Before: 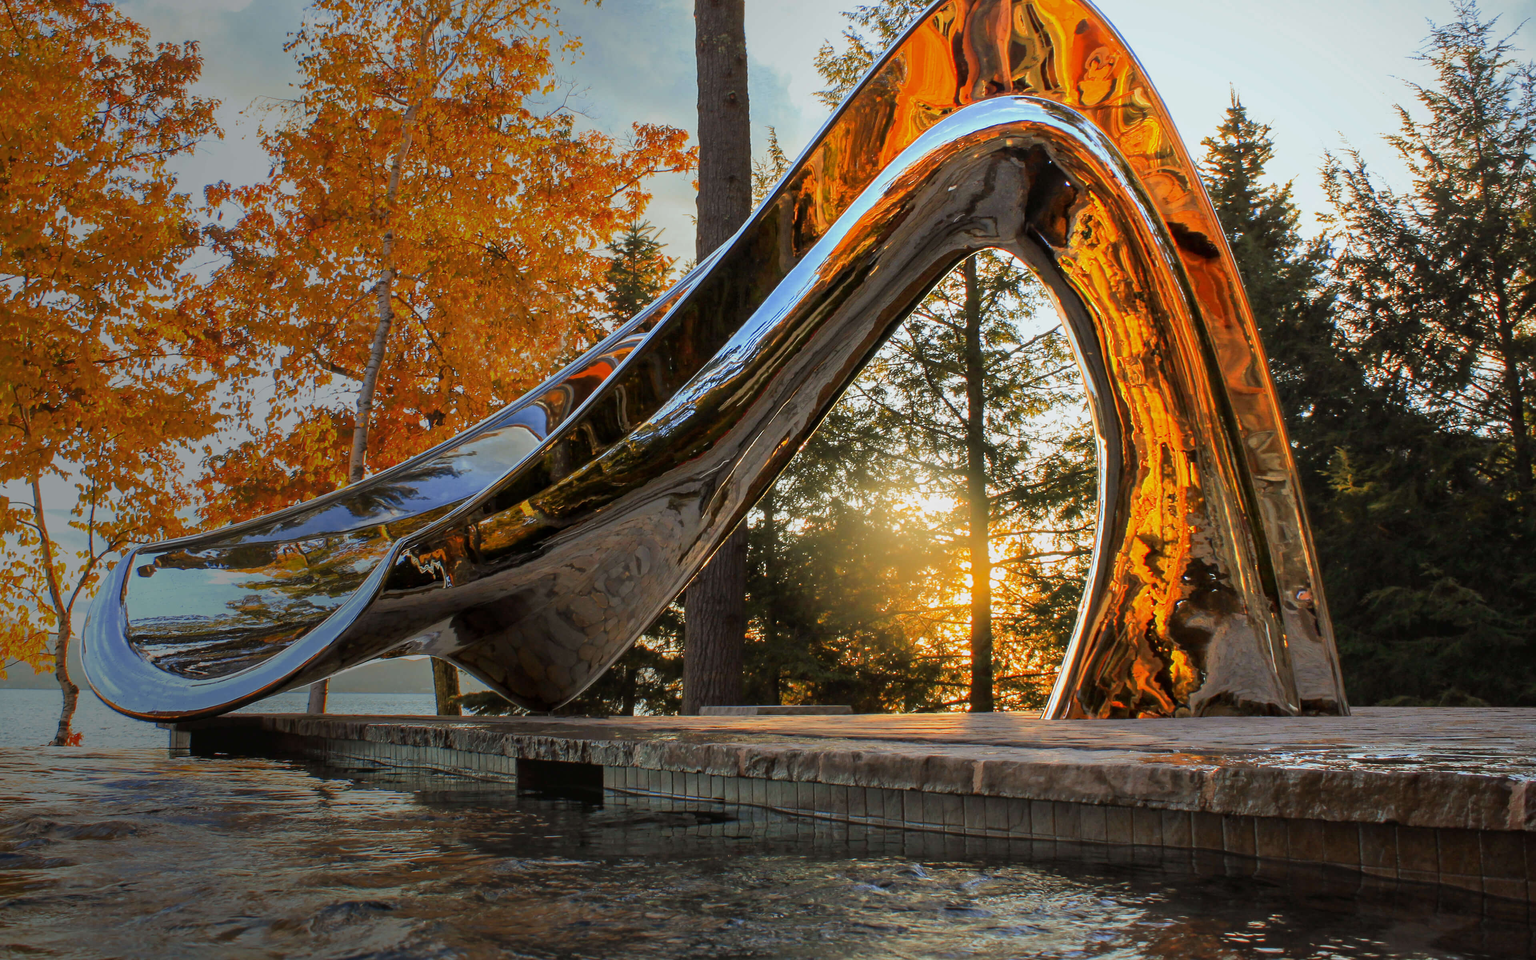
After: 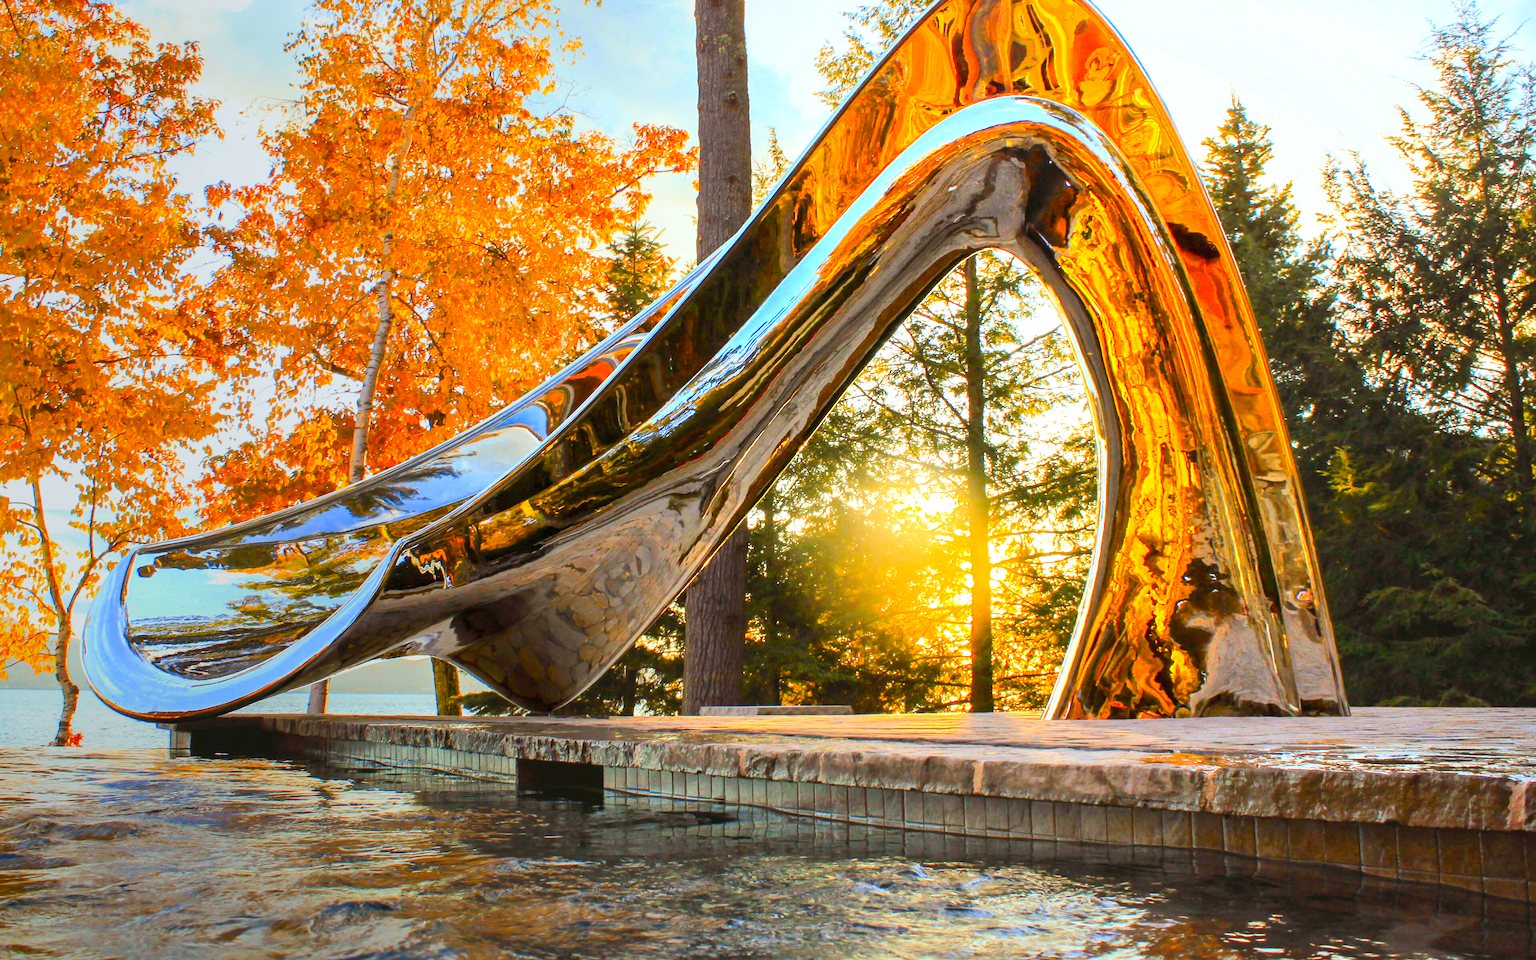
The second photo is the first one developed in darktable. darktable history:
color balance rgb: linear chroma grading › global chroma 15.049%, perceptual saturation grading › global saturation 15.543%, perceptual saturation grading › highlights -19.382%, perceptual saturation grading › shadows 20.529%, perceptual brilliance grading › mid-tones 9.455%, perceptual brilliance grading › shadows 15.52%
contrast brightness saturation: contrast 0.197, brightness 0.167, saturation 0.219
exposure: black level correction 0, exposure 0.698 EV, compensate highlight preservation false
